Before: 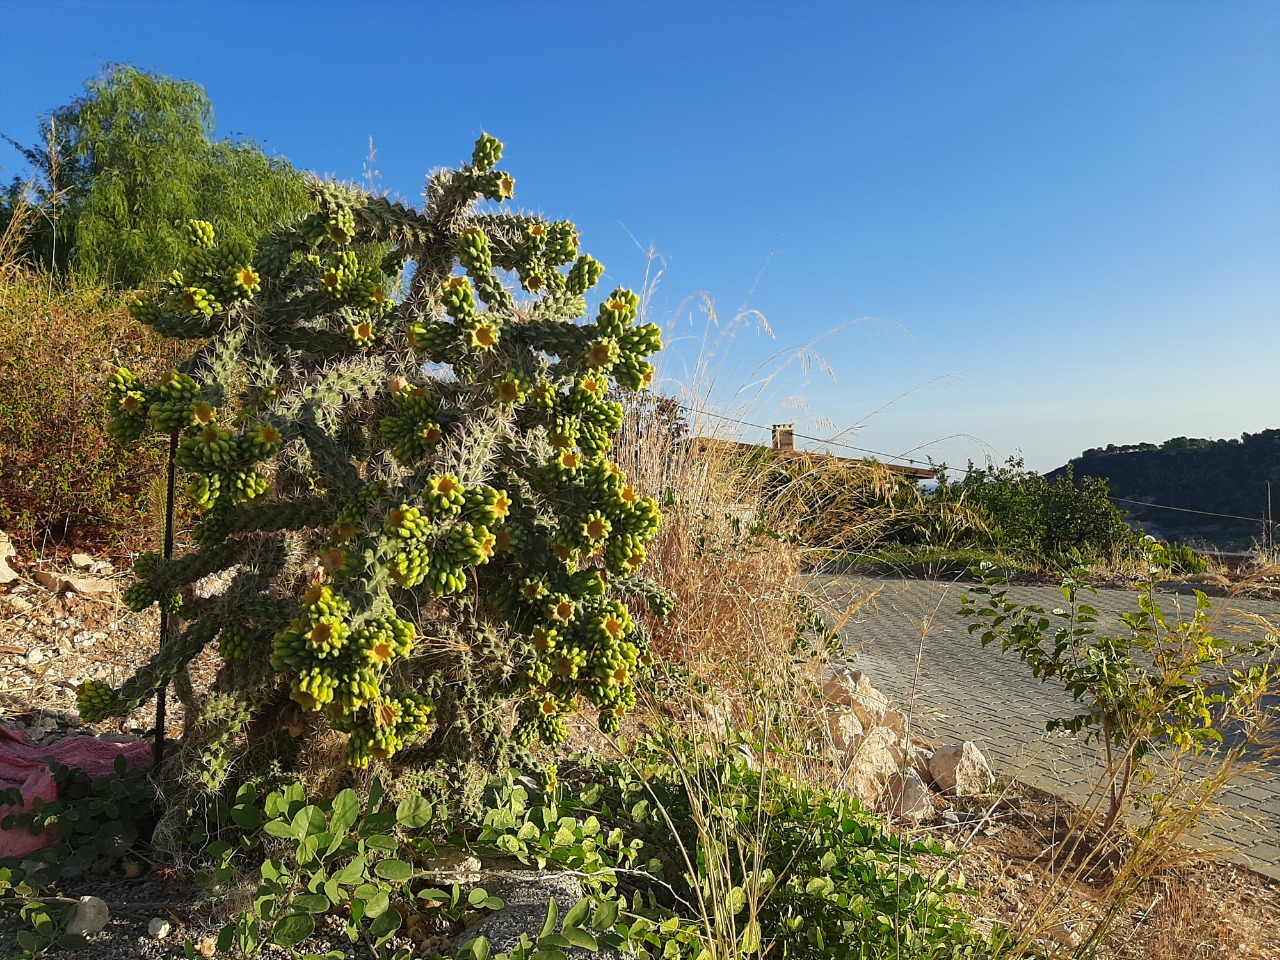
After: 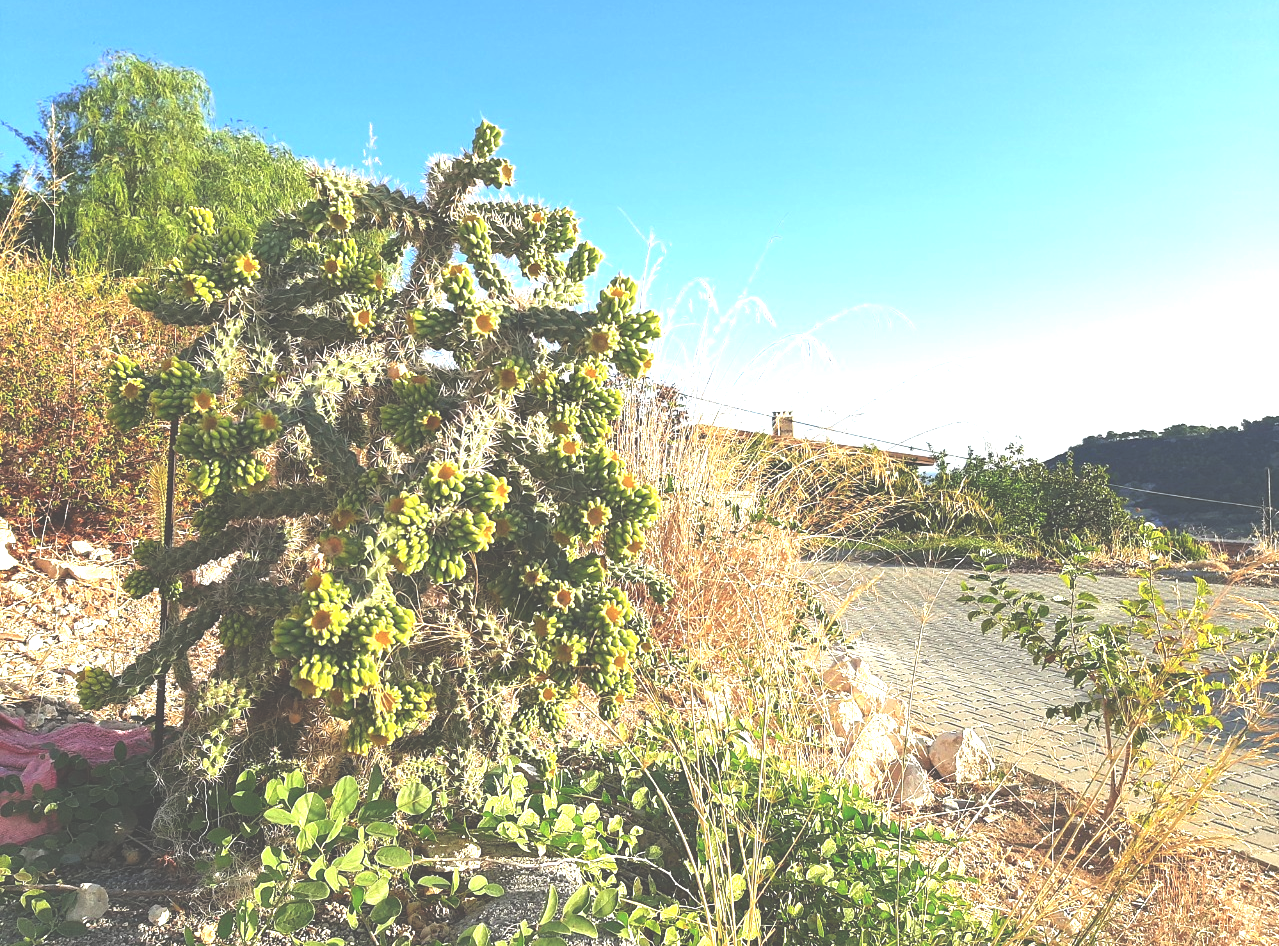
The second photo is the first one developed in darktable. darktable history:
crop: top 1.376%, right 0.067%
exposure: black level correction -0.023, exposure 1.394 EV, compensate highlight preservation false
